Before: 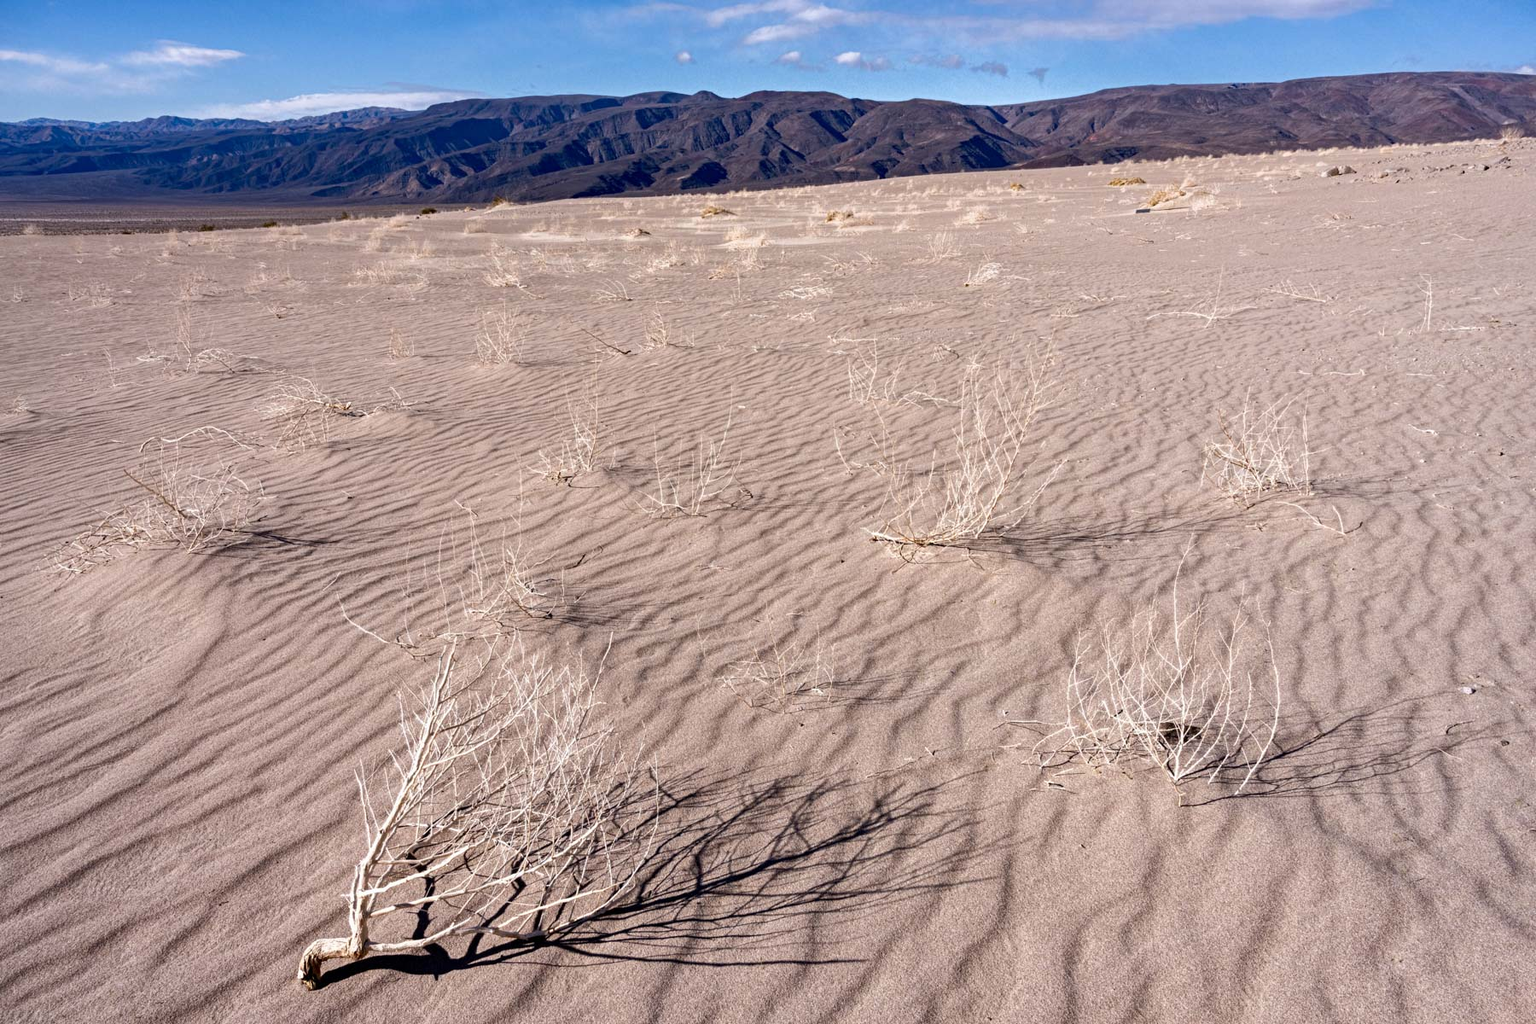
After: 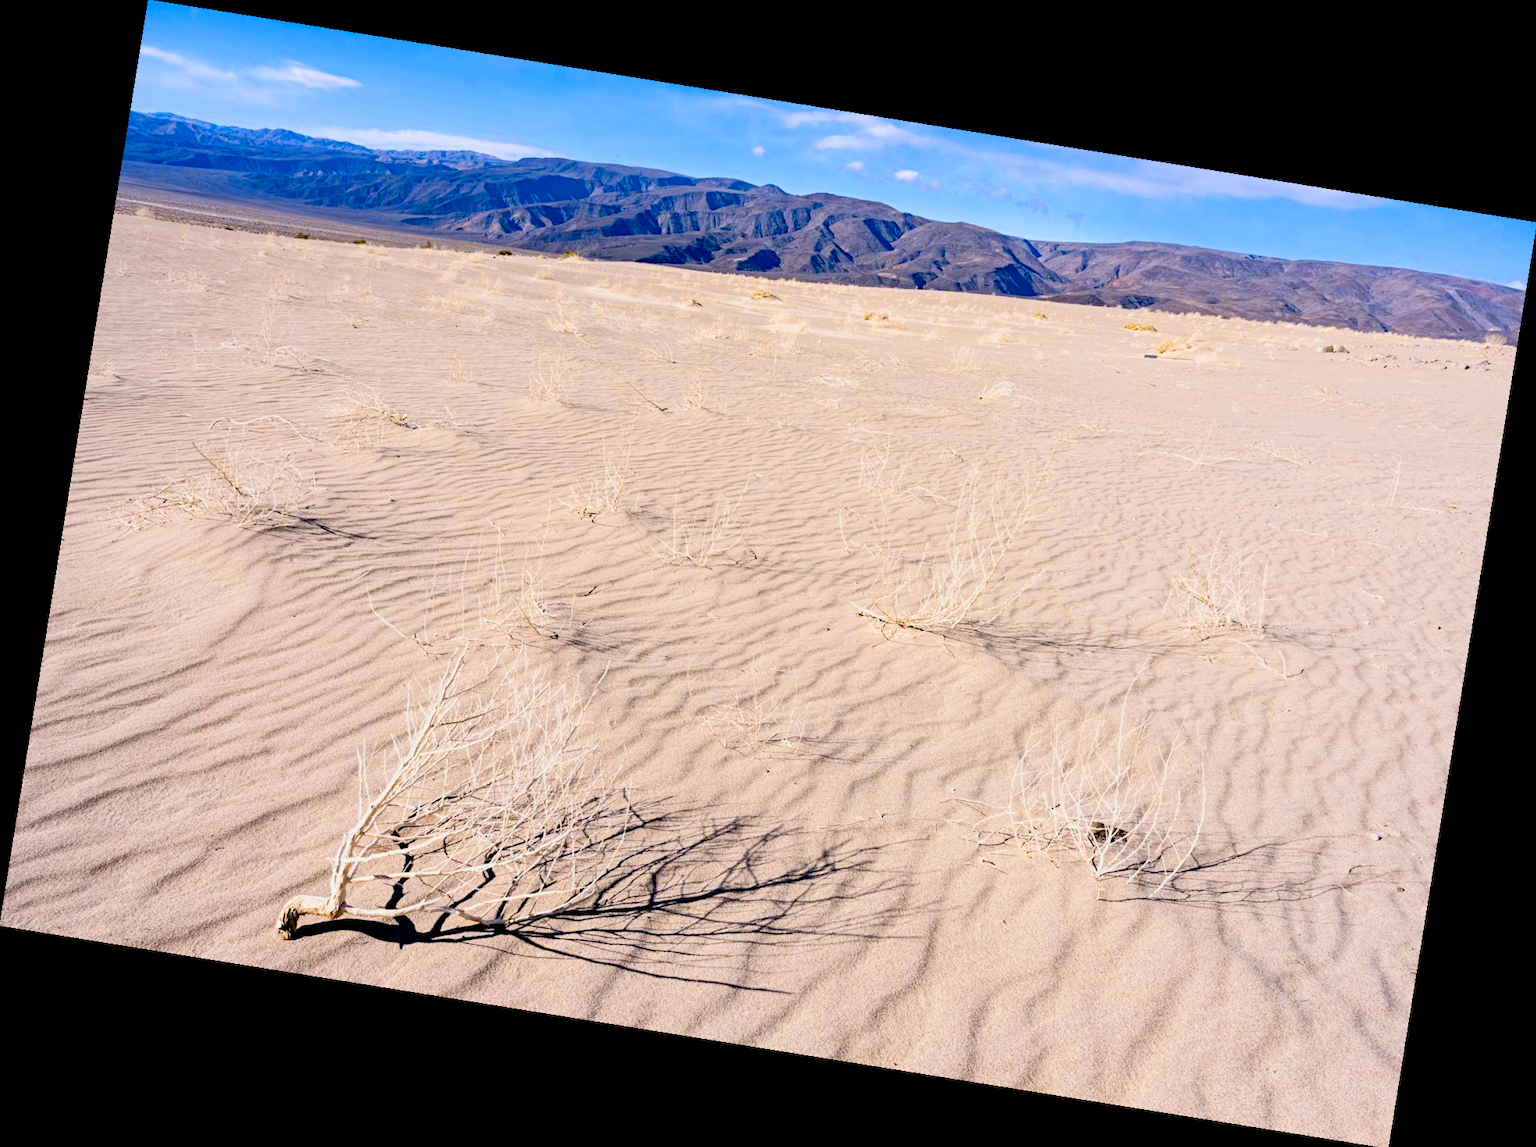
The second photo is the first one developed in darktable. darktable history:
filmic rgb: black relative exposure -7.15 EV, white relative exposure 5.36 EV, hardness 3.02, color science v6 (2022)
color contrast: green-magenta contrast 0.85, blue-yellow contrast 1.25, unbound 0
rotate and perspective: rotation 9.12°, automatic cropping off
exposure: black level correction 0, exposure 1.379 EV, compensate exposure bias true, compensate highlight preservation false
